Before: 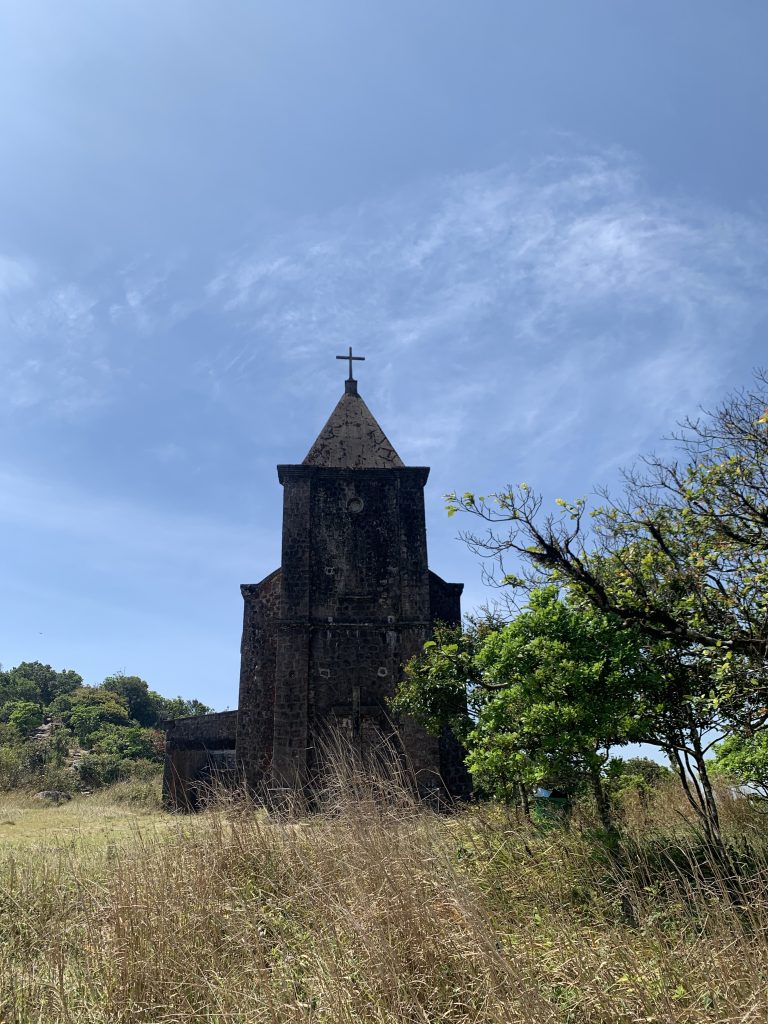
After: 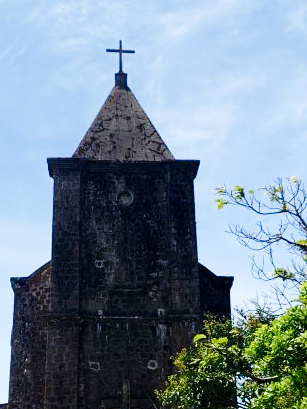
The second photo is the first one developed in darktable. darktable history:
color balance rgb: perceptual saturation grading › global saturation 20%, perceptual saturation grading › highlights -25%, perceptual saturation grading › shadows 25%
base curve: curves: ch0 [(0, 0) (0.028, 0.03) (0.121, 0.232) (0.46, 0.748) (0.859, 0.968) (1, 1)], preserve colors none
crop: left 30%, top 30%, right 30%, bottom 30%
